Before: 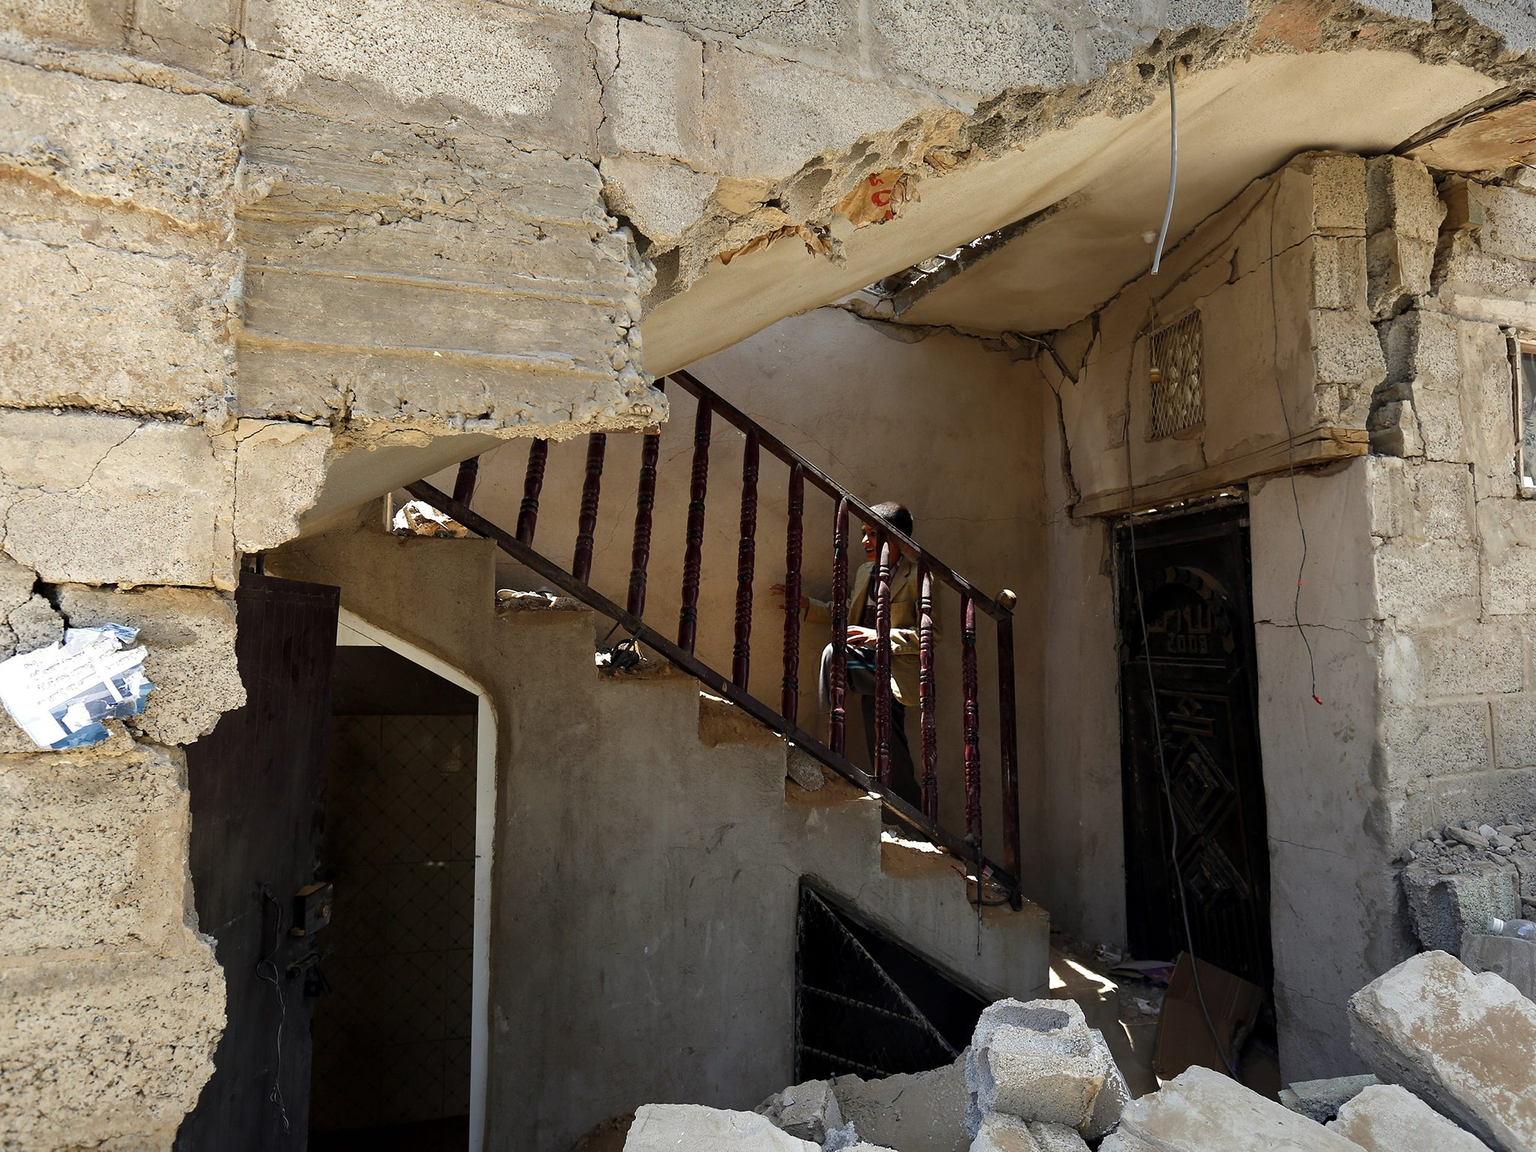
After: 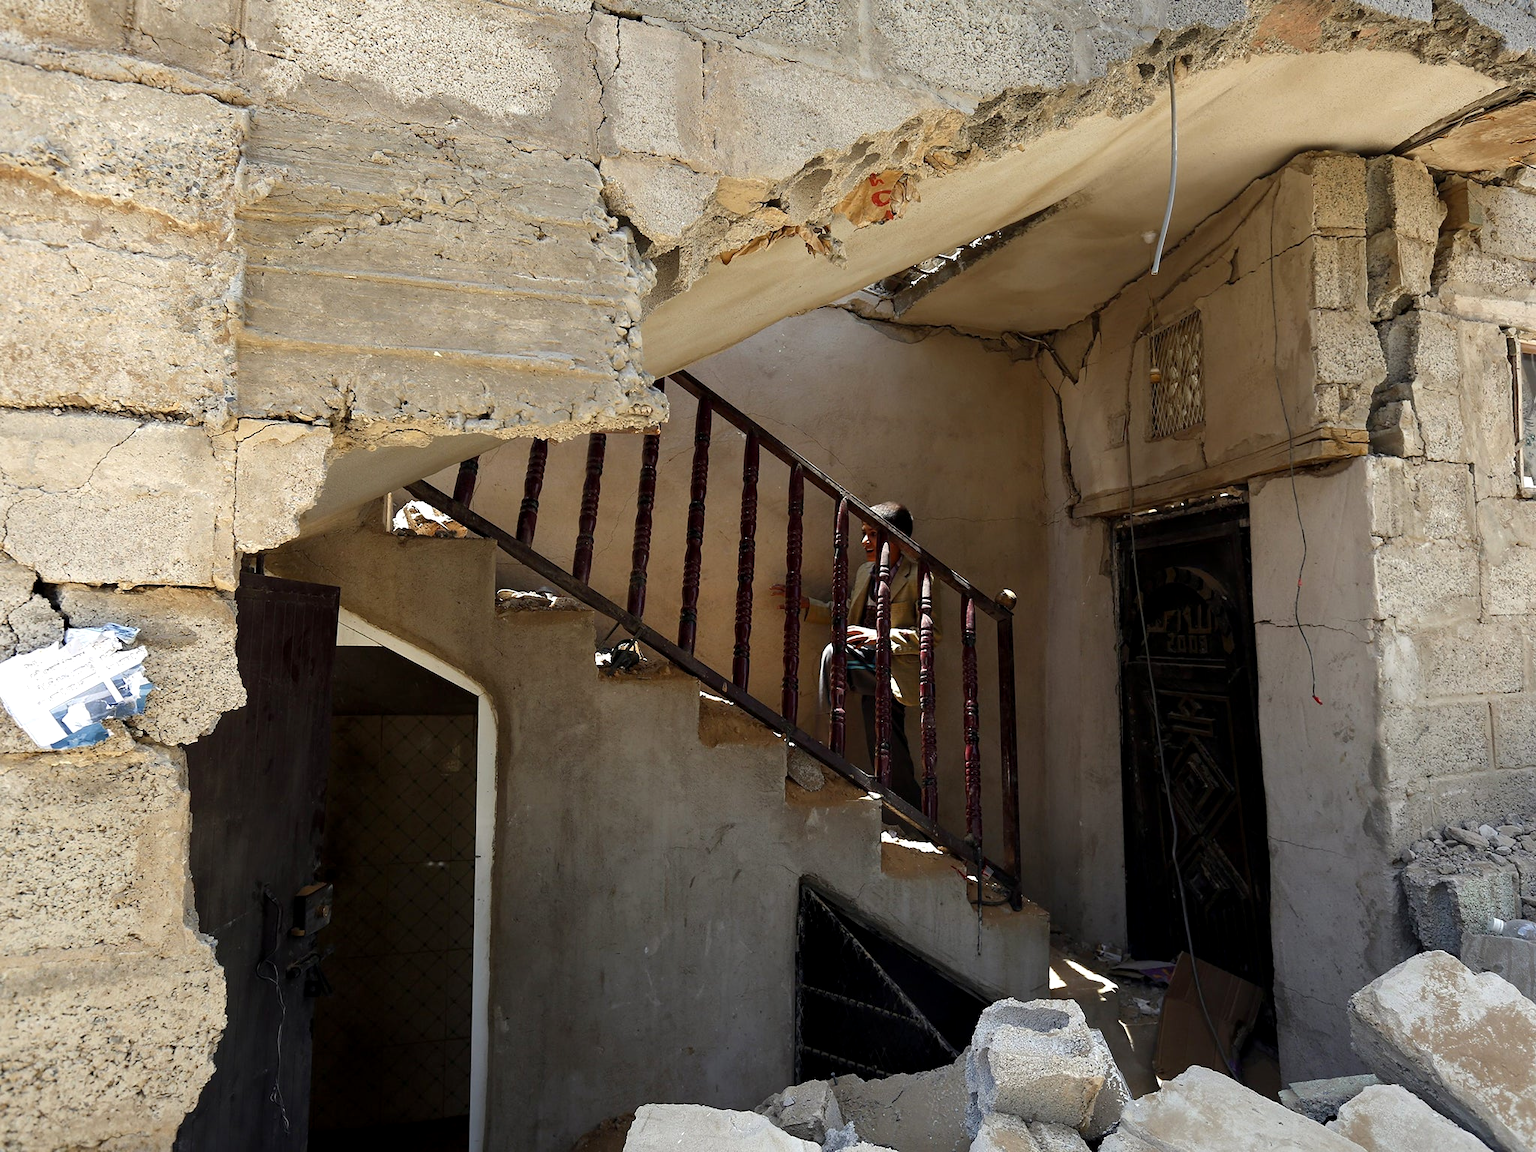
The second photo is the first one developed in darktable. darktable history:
exposure: black level correction 0.001, exposure 0.143 EV, compensate highlight preservation false
